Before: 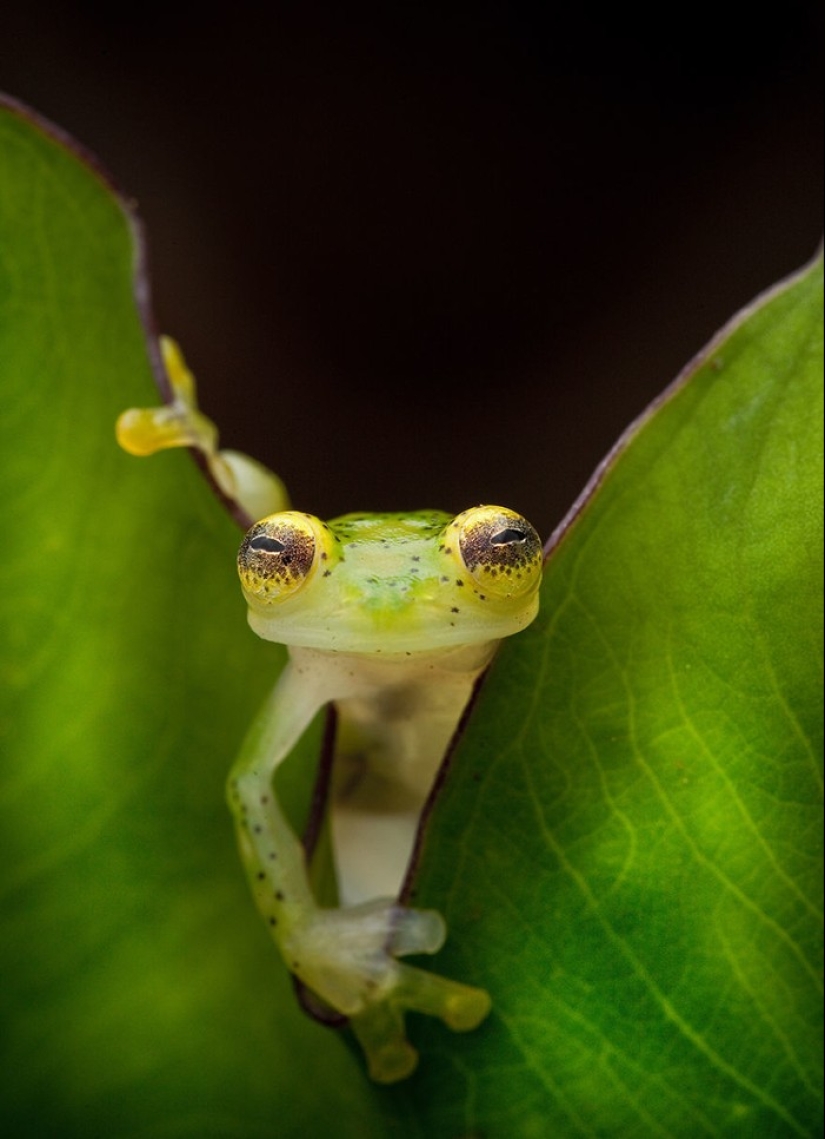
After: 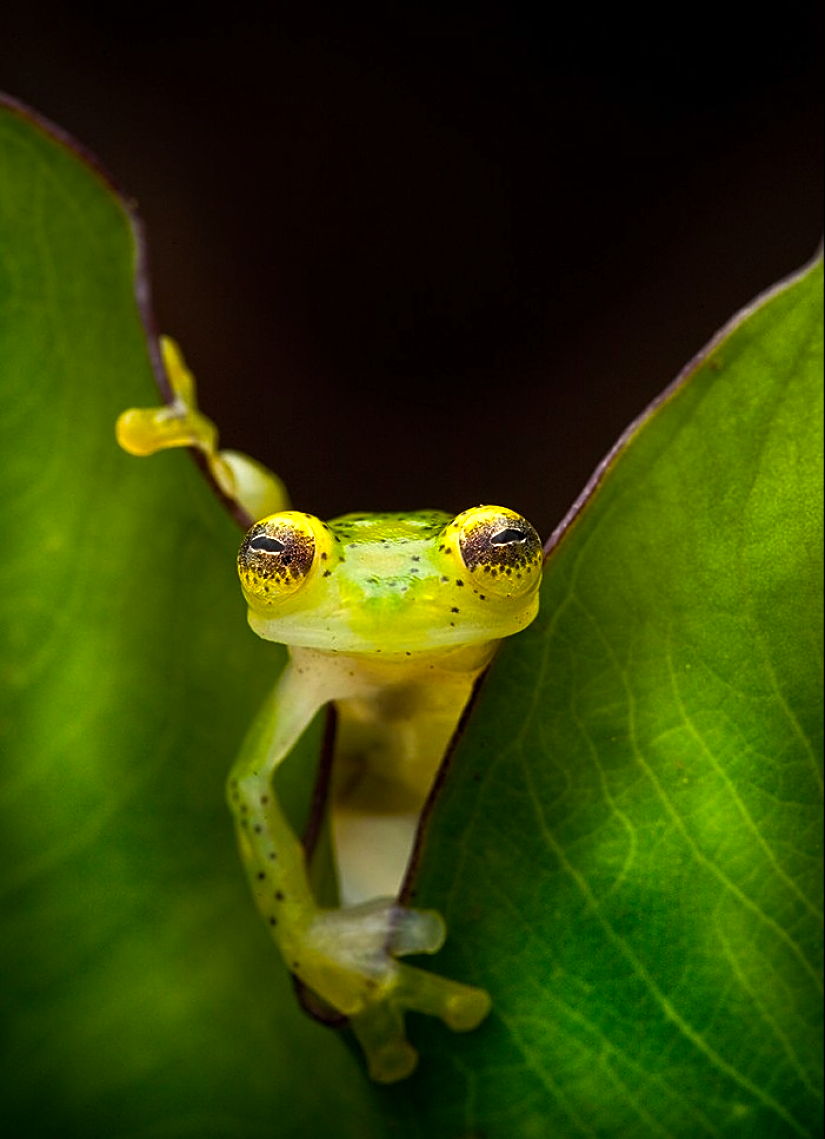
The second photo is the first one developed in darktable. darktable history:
color balance rgb: perceptual saturation grading › global saturation 29.847%, perceptual brilliance grading › global brilliance 14.965%, perceptual brilliance grading › shadows -34.299%, global vibrance 20%
sharpen: on, module defaults
